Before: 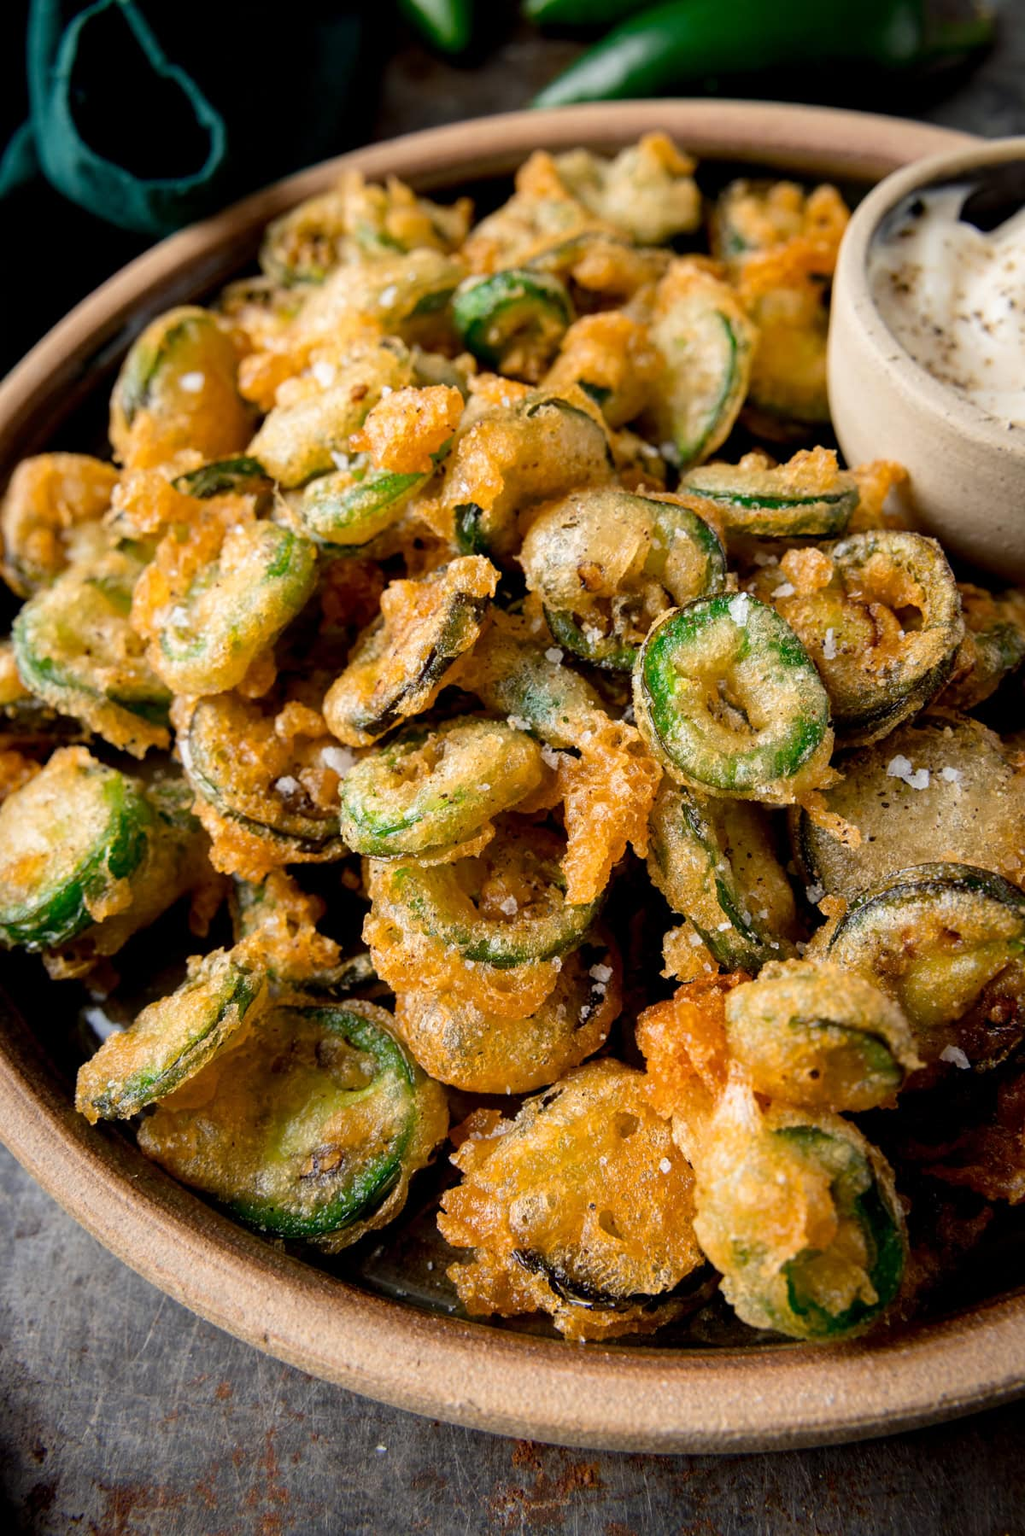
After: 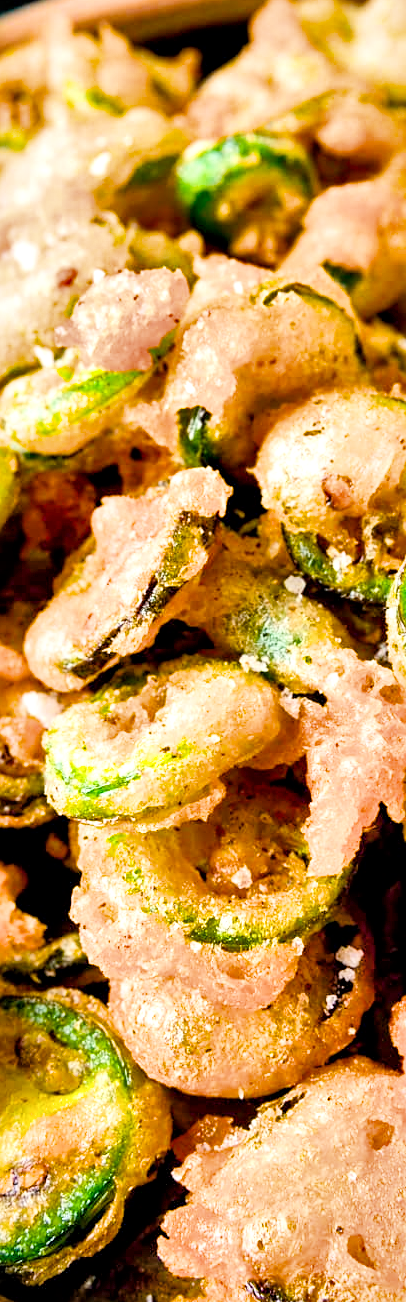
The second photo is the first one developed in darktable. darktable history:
shadows and highlights: low approximation 0.01, soften with gaussian
crop and rotate: left 29.547%, top 10.203%, right 36.542%, bottom 17.375%
exposure: exposure 1.995 EV, compensate exposure bias true, compensate highlight preservation false
color balance rgb: linear chroma grading › global chroma 15.338%, perceptual saturation grading › global saturation 25.376%
sharpen: amount 0.206
filmic rgb: black relative exposure -7.65 EV, white relative exposure 4.56 EV, hardness 3.61
local contrast: mode bilateral grid, contrast 20, coarseness 50, detail 178%, midtone range 0.2
